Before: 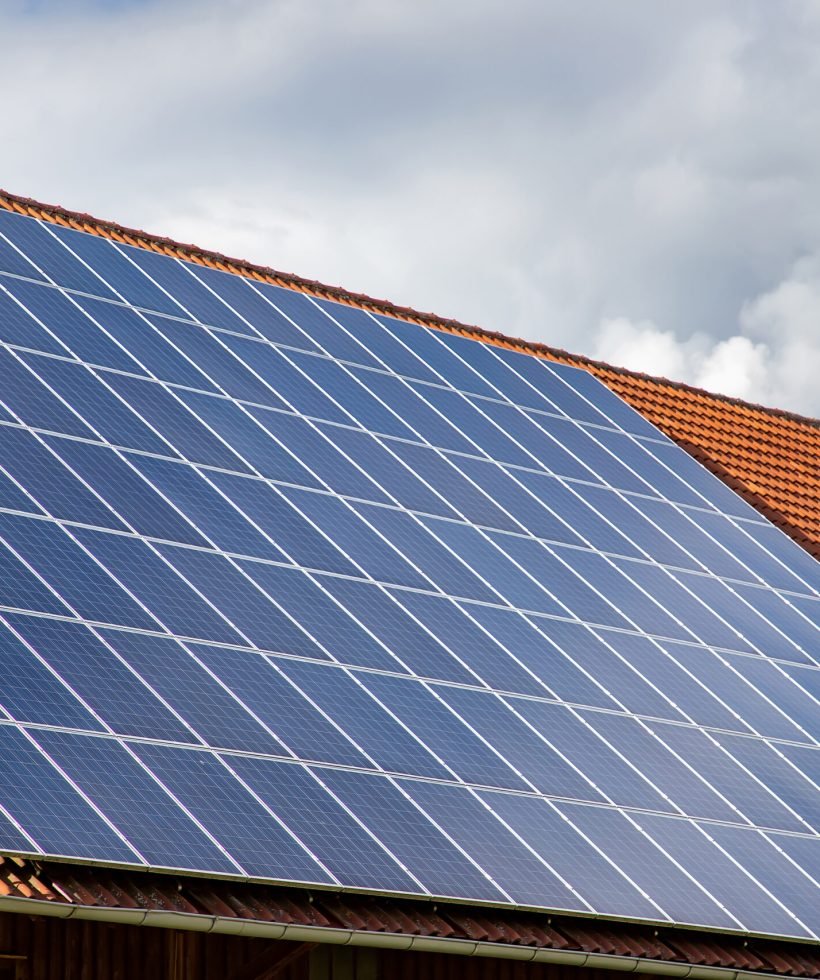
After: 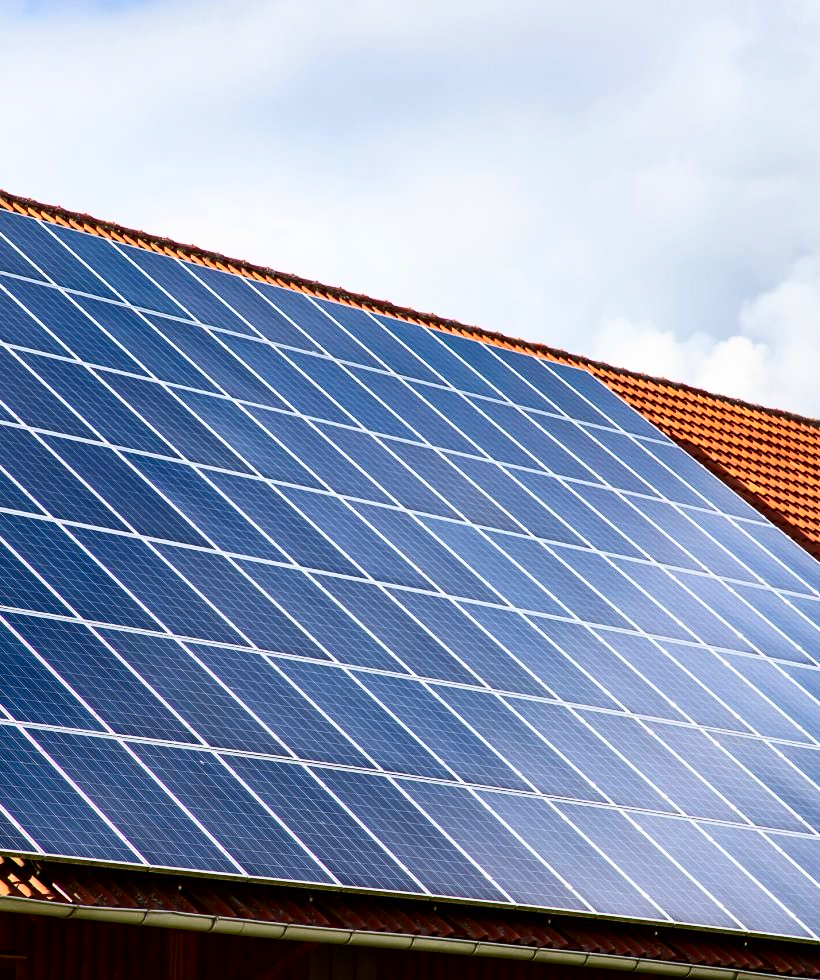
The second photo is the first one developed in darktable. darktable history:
contrast brightness saturation: contrast 0.412, brightness 0.045, saturation 0.255
